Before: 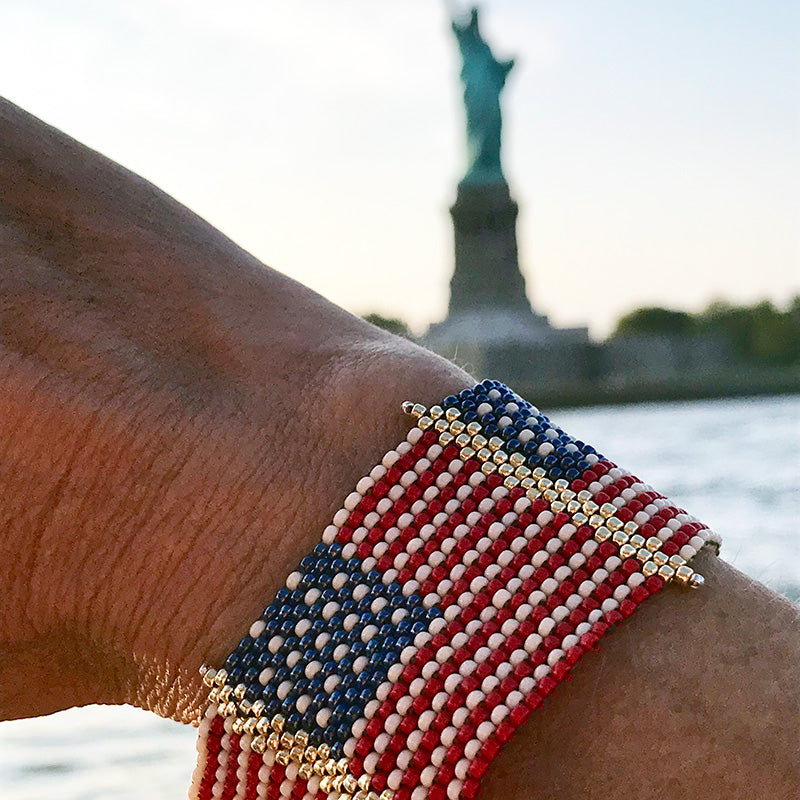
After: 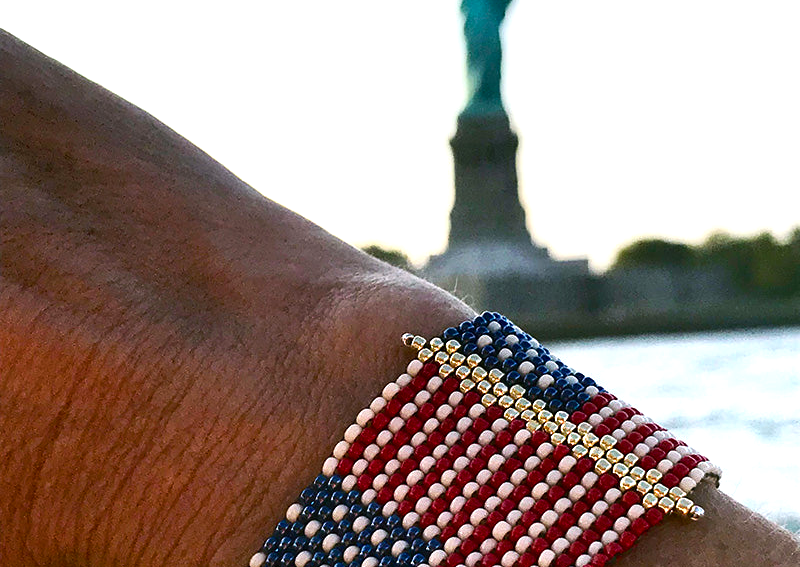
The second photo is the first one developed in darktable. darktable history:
crop and rotate: top 8.564%, bottom 20.492%
color balance rgb: perceptual saturation grading › global saturation 19.455%, perceptual brilliance grading › global brilliance 15.125%, perceptual brilliance grading › shadows -34.275%, global vibrance 20%
